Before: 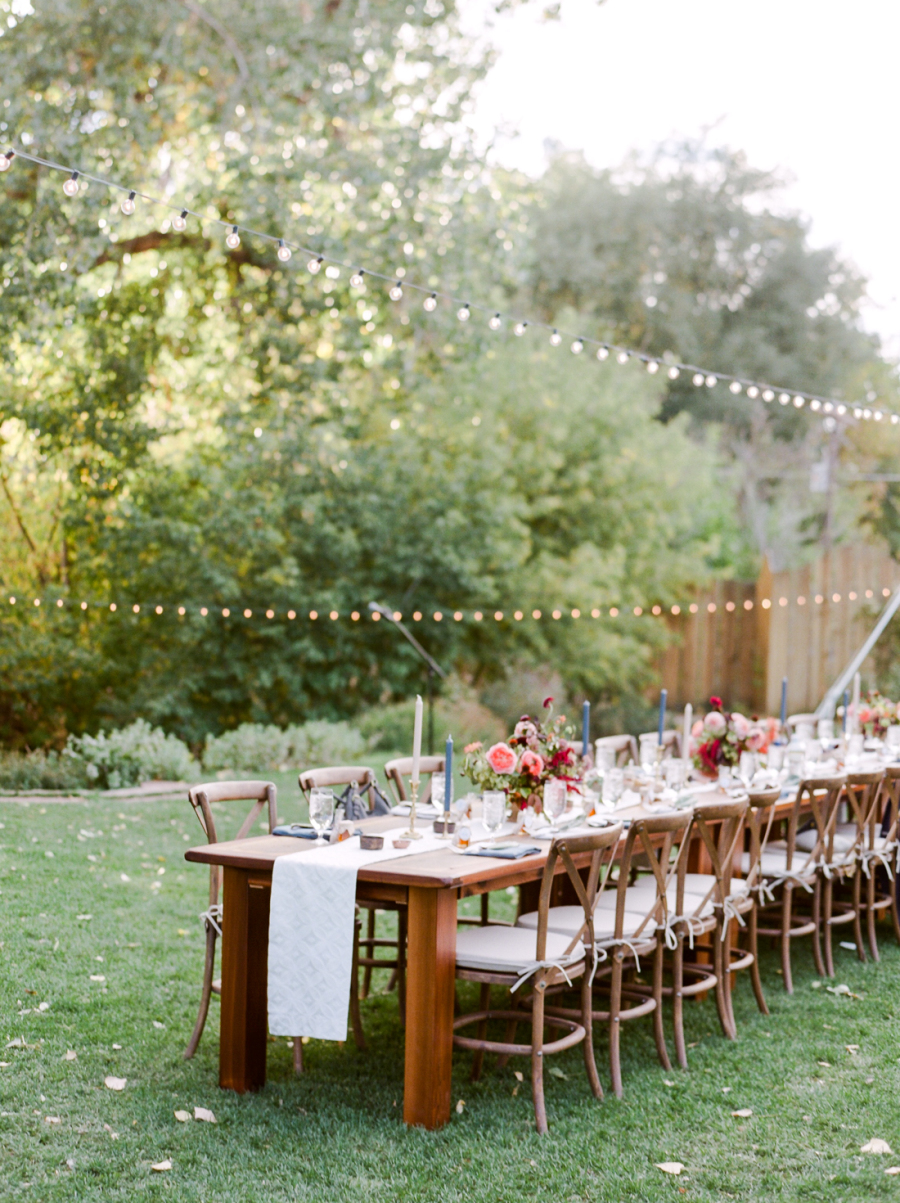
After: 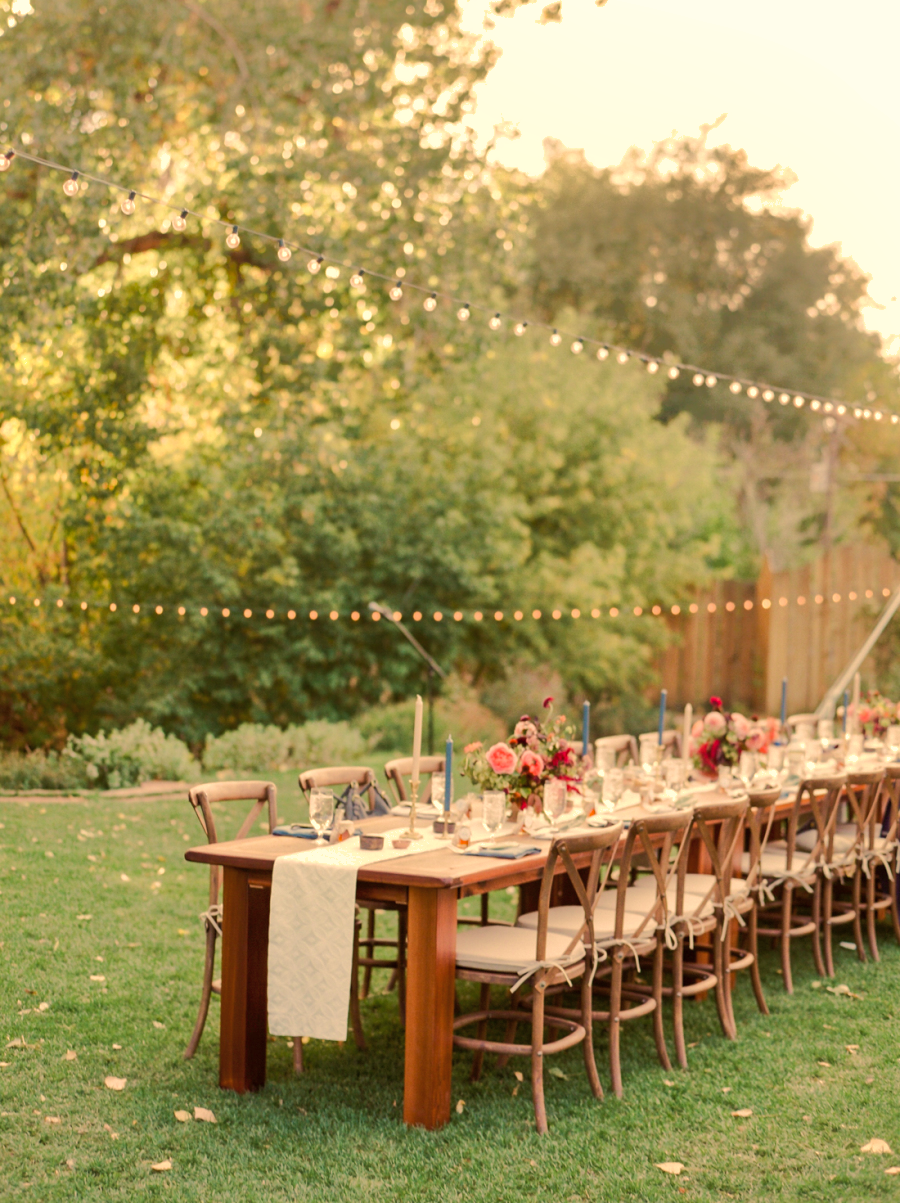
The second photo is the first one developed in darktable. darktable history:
shadows and highlights: highlights -60
white balance: red 1.138, green 0.996, blue 0.812
velvia: on, module defaults
